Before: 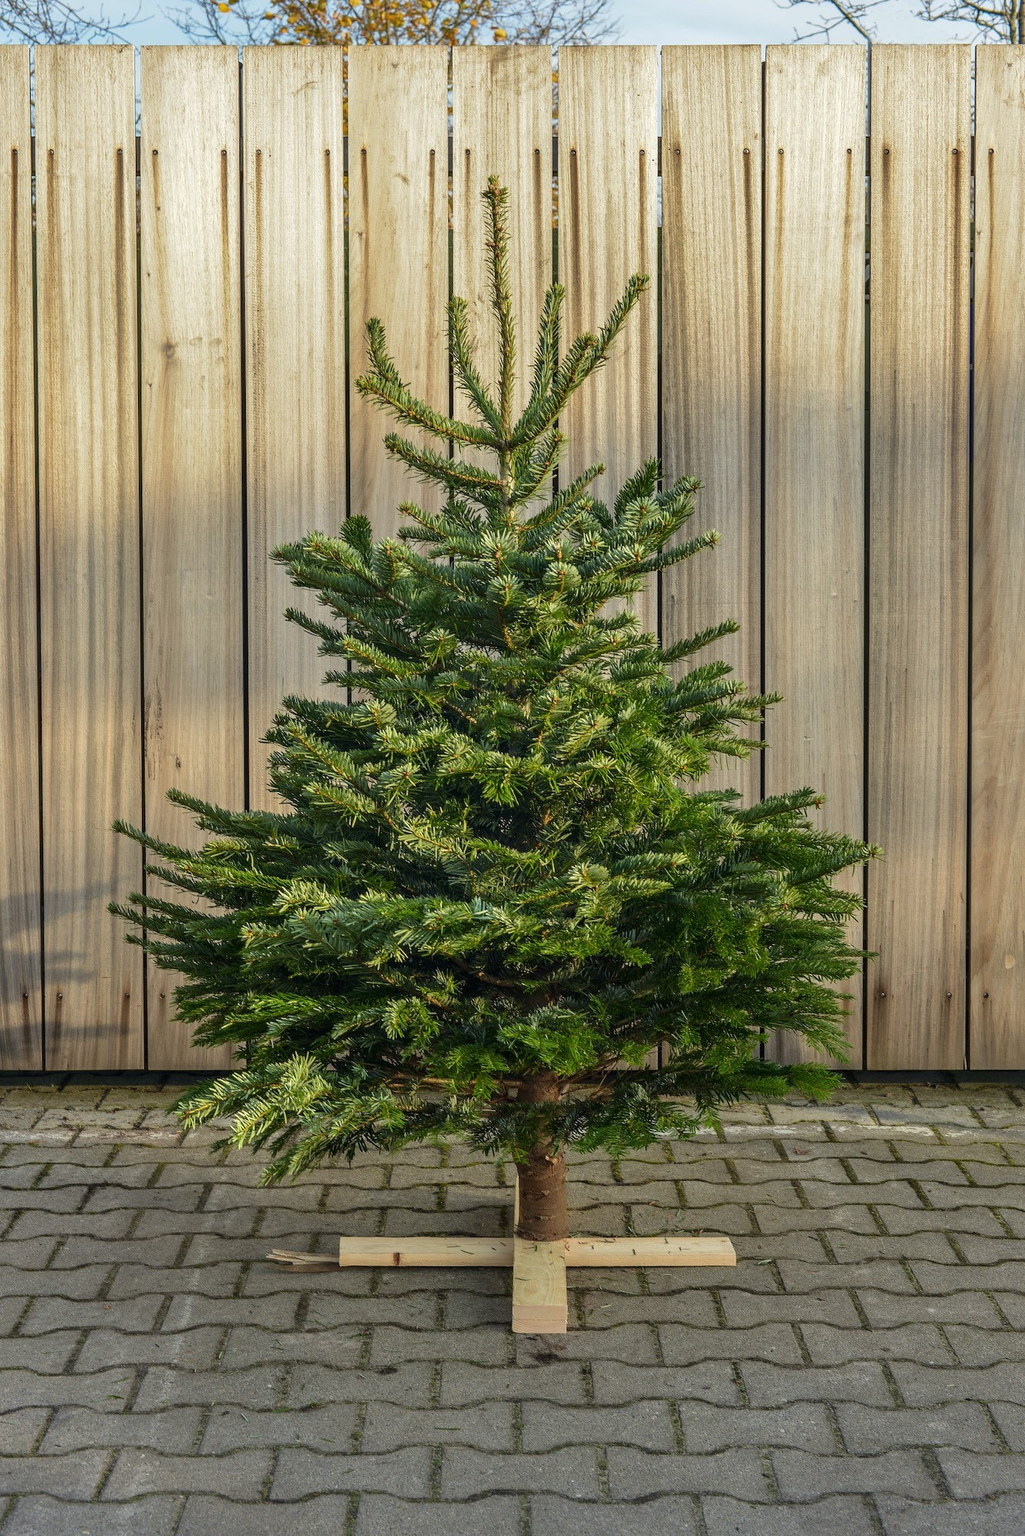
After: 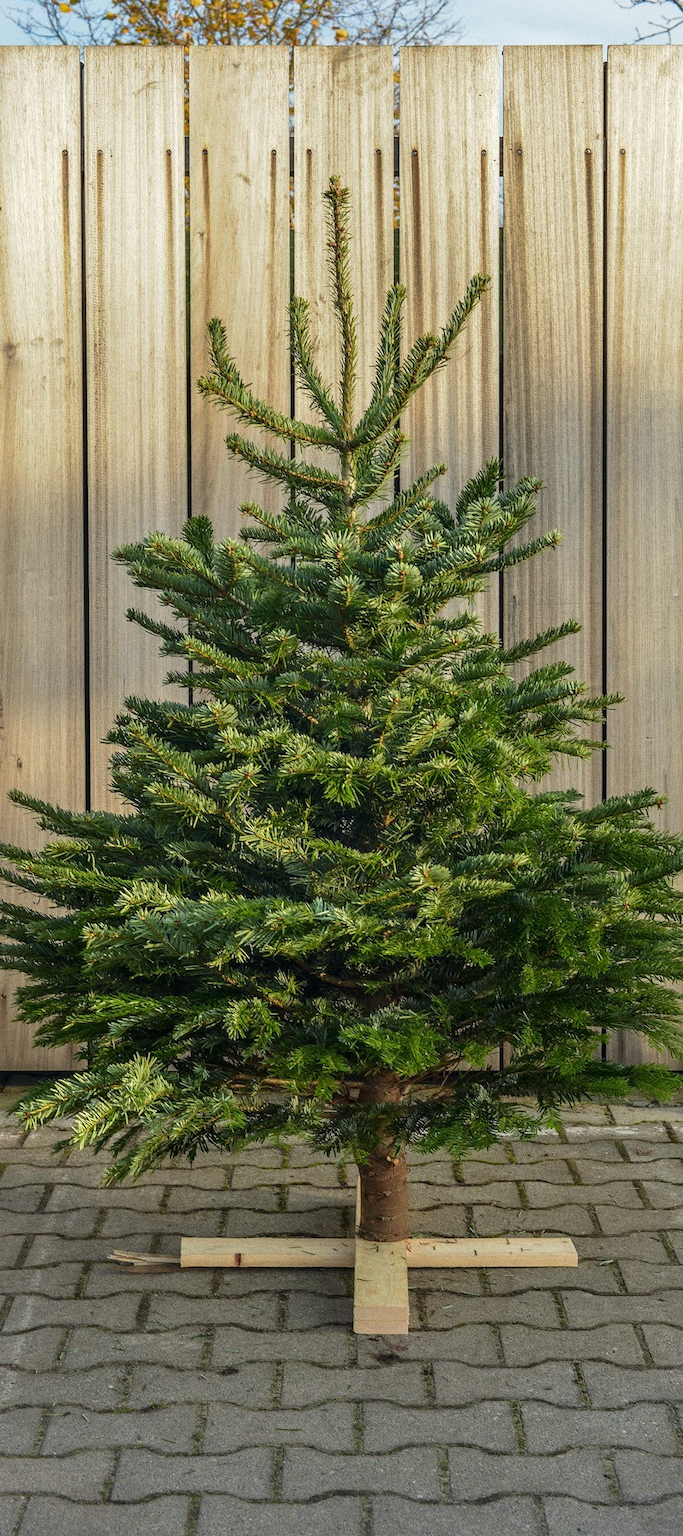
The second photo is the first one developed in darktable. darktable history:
crop and rotate: left 15.546%, right 17.787%
grain: coarseness 0.09 ISO
